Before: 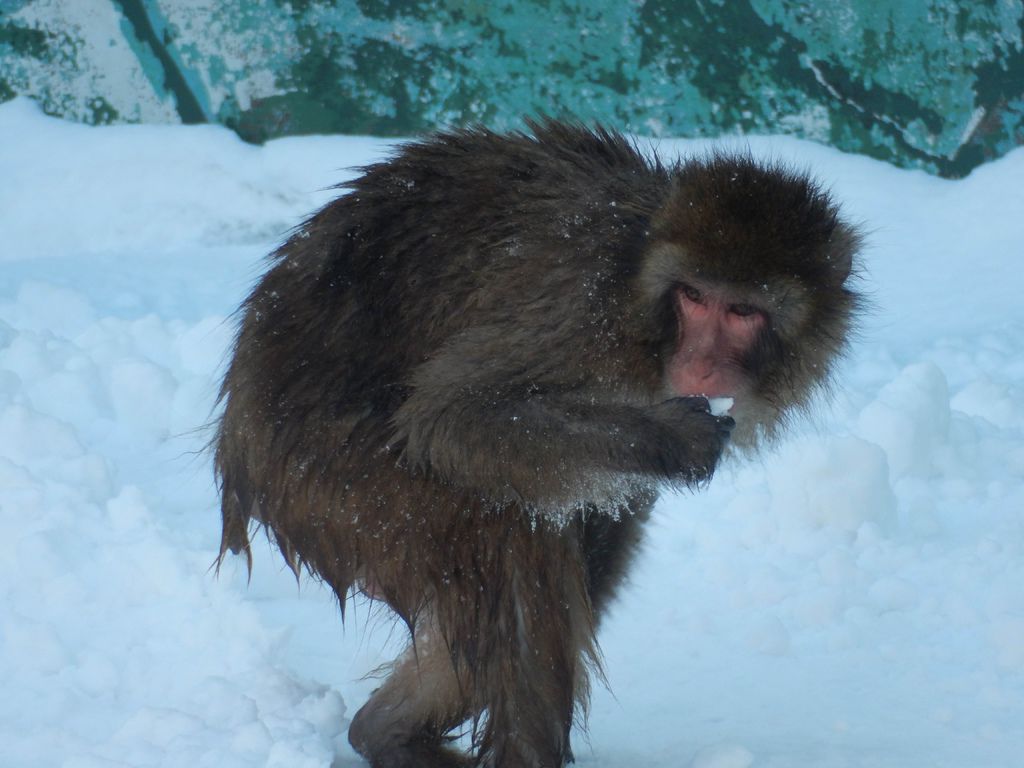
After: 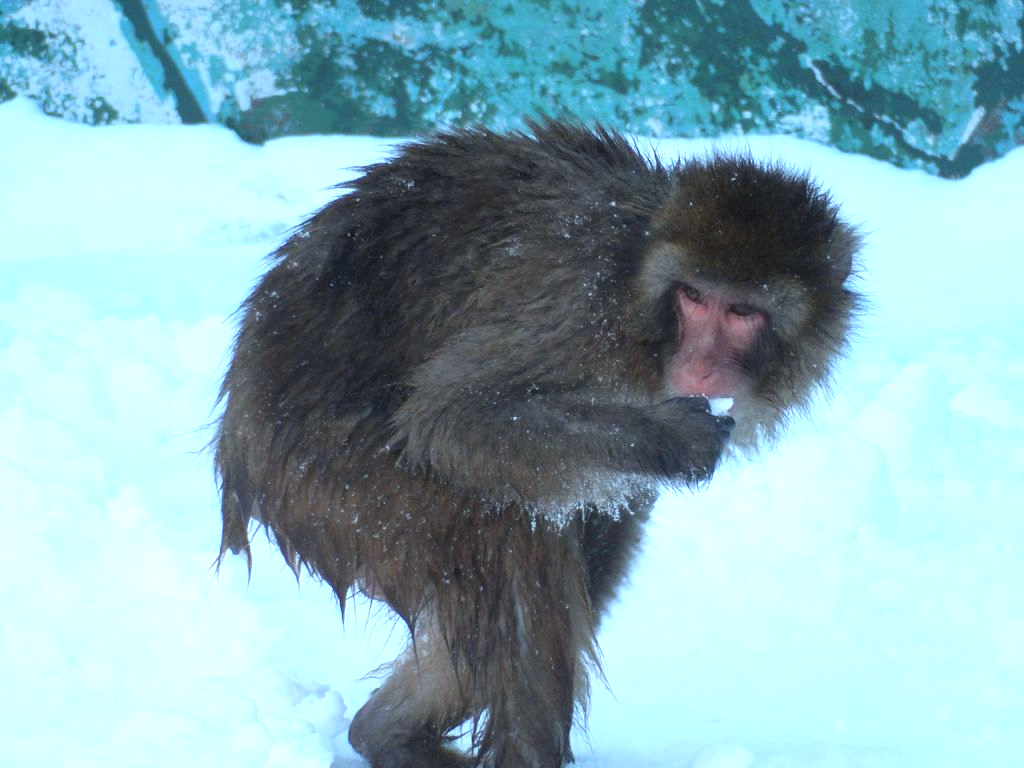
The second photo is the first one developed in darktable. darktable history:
white balance: red 0.924, blue 1.095
exposure: exposure 0.95 EV, compensate highlight preservation false
